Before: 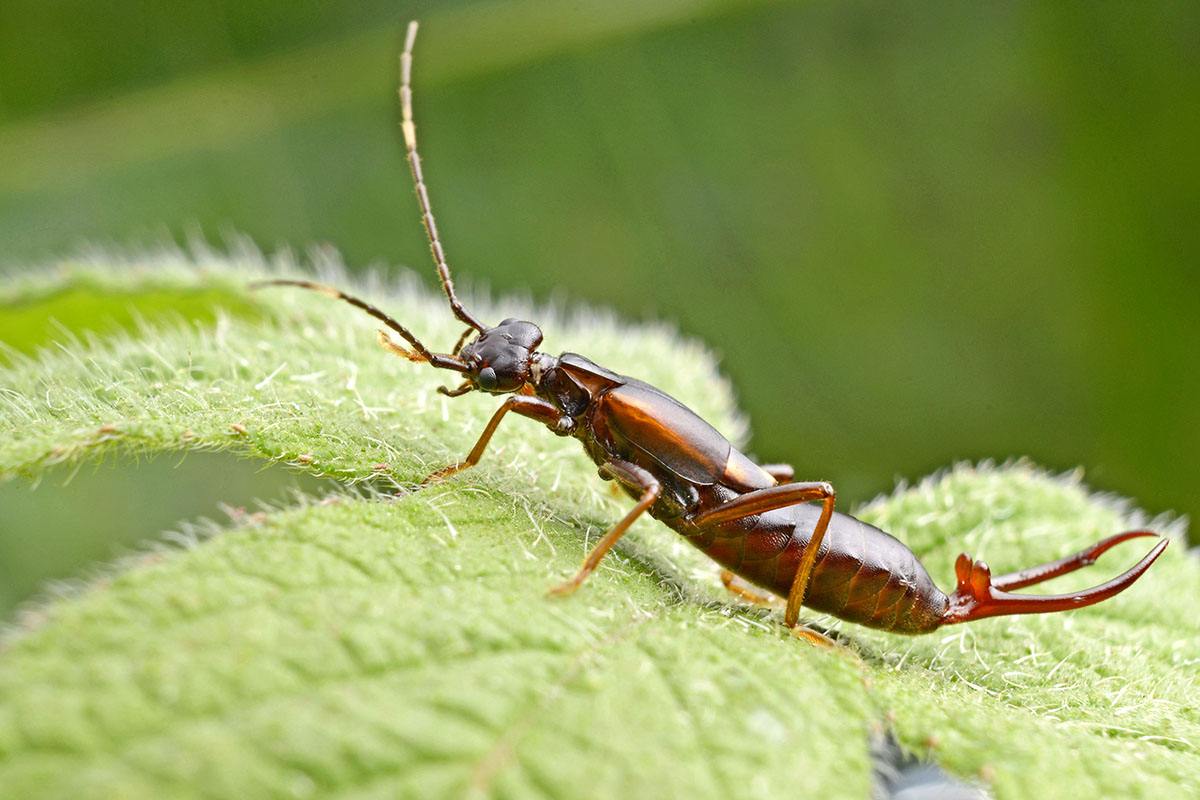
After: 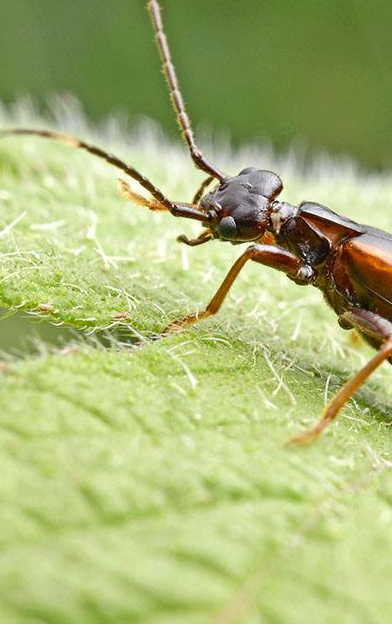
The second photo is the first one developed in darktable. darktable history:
crop and rotate: left 21.748%, top 18.999%, right 45.555%, bottom 2.966%
